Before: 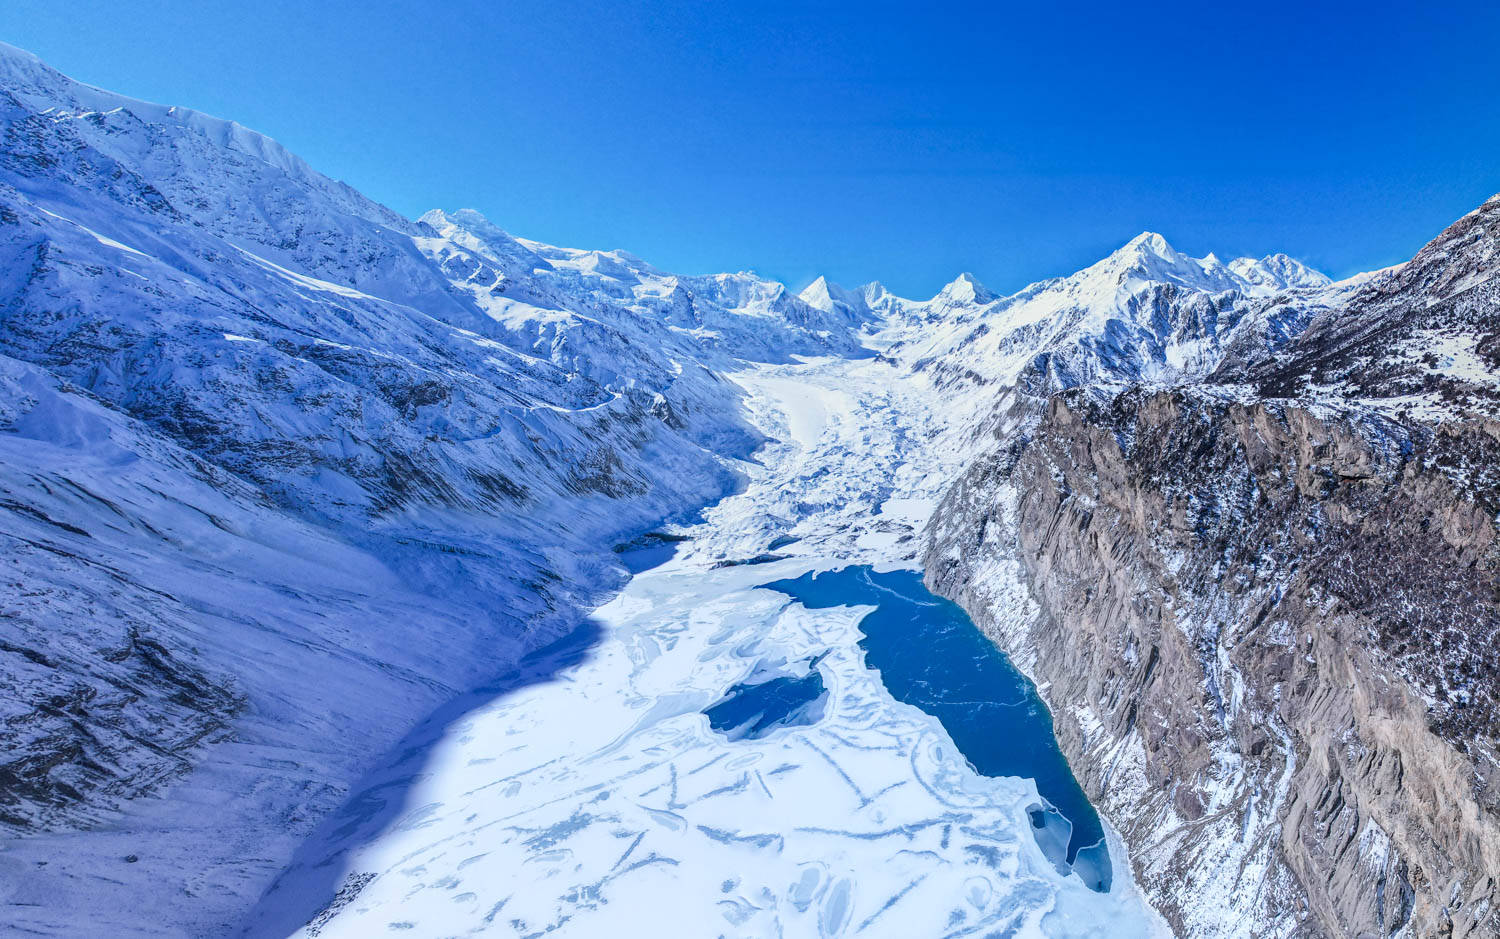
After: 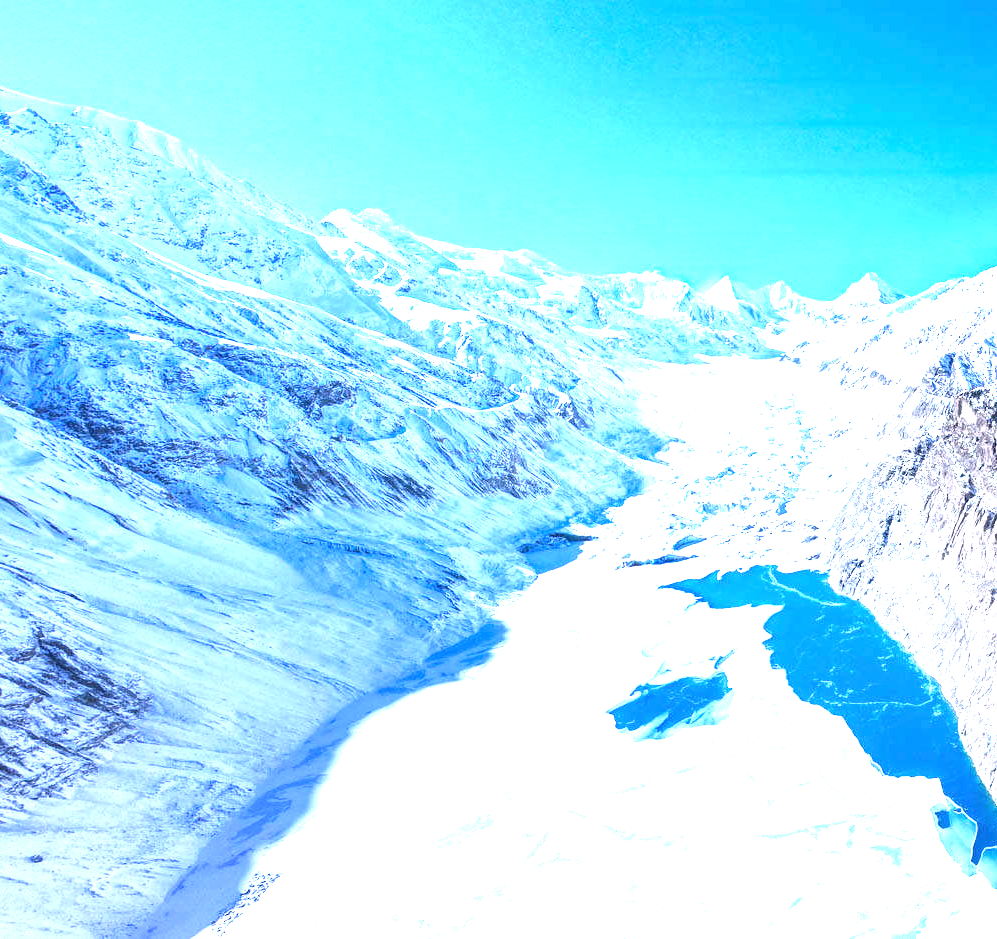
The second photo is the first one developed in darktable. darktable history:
crop and rotate: left 6.403%, right 27.122%
exposure: black level correction 0, exposure 2.103 EV, compensate highlight preservation false
